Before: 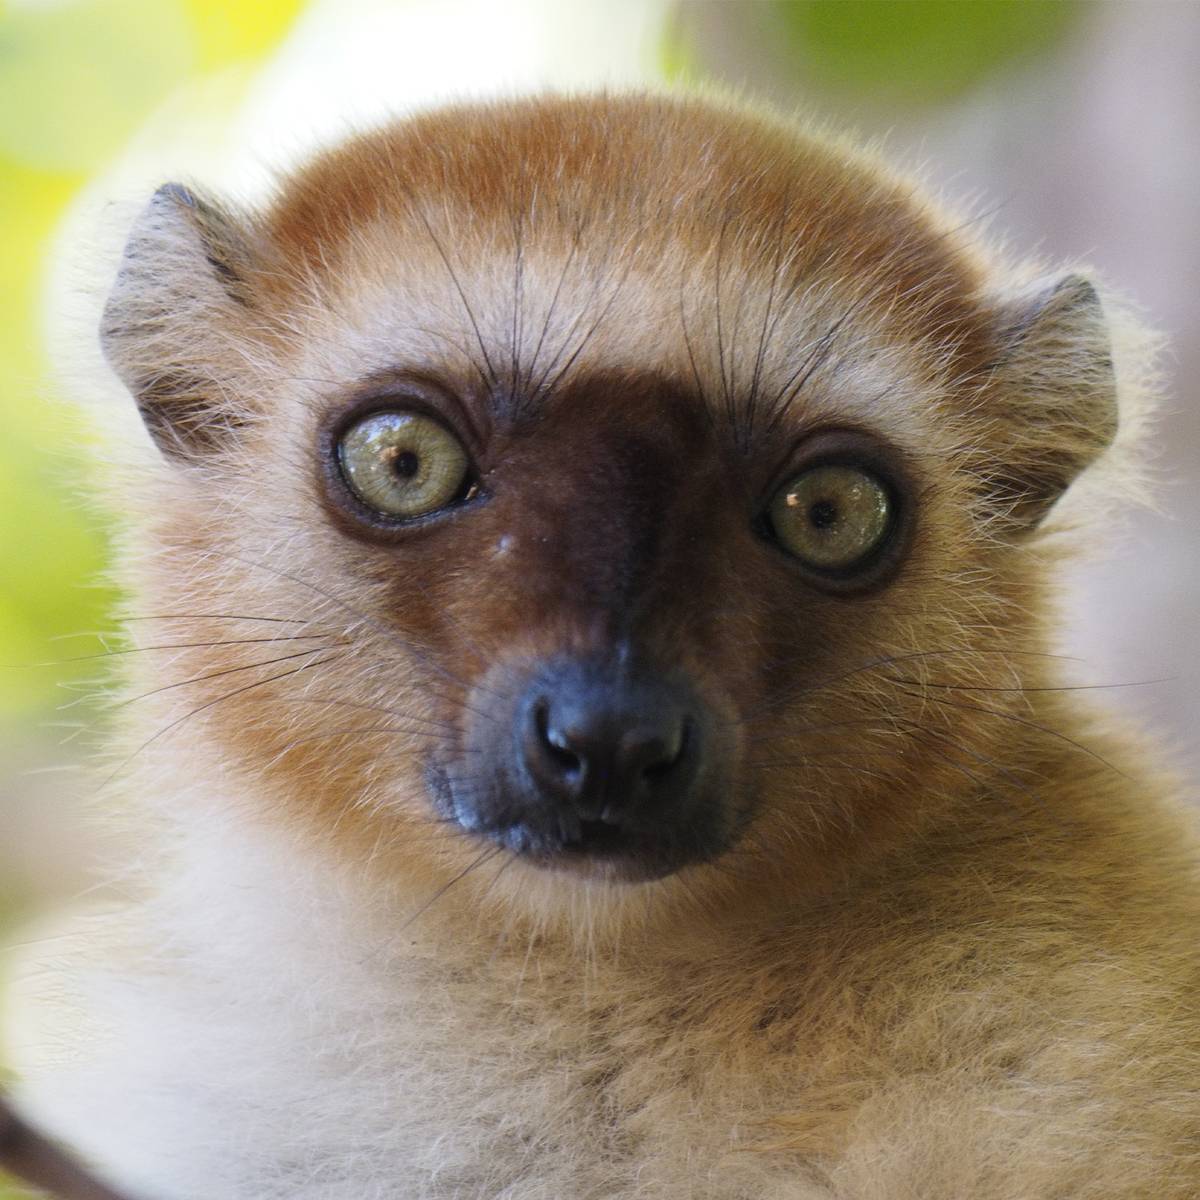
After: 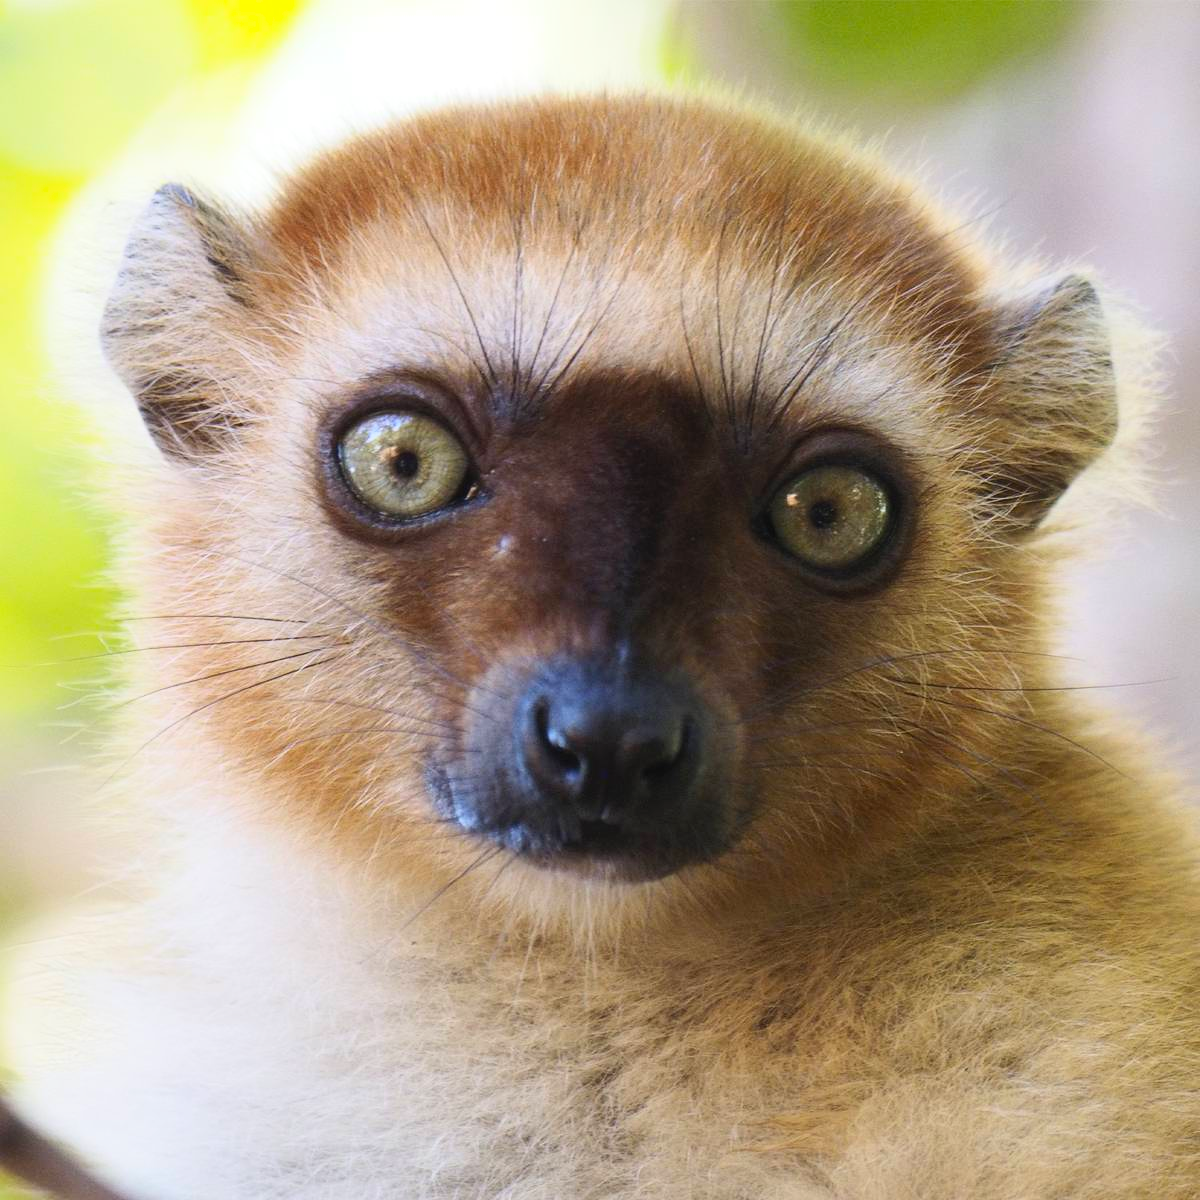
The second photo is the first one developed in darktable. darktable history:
contrast brightness saturation: contrast 0.205, brightness 0.162, saturation 0.224
